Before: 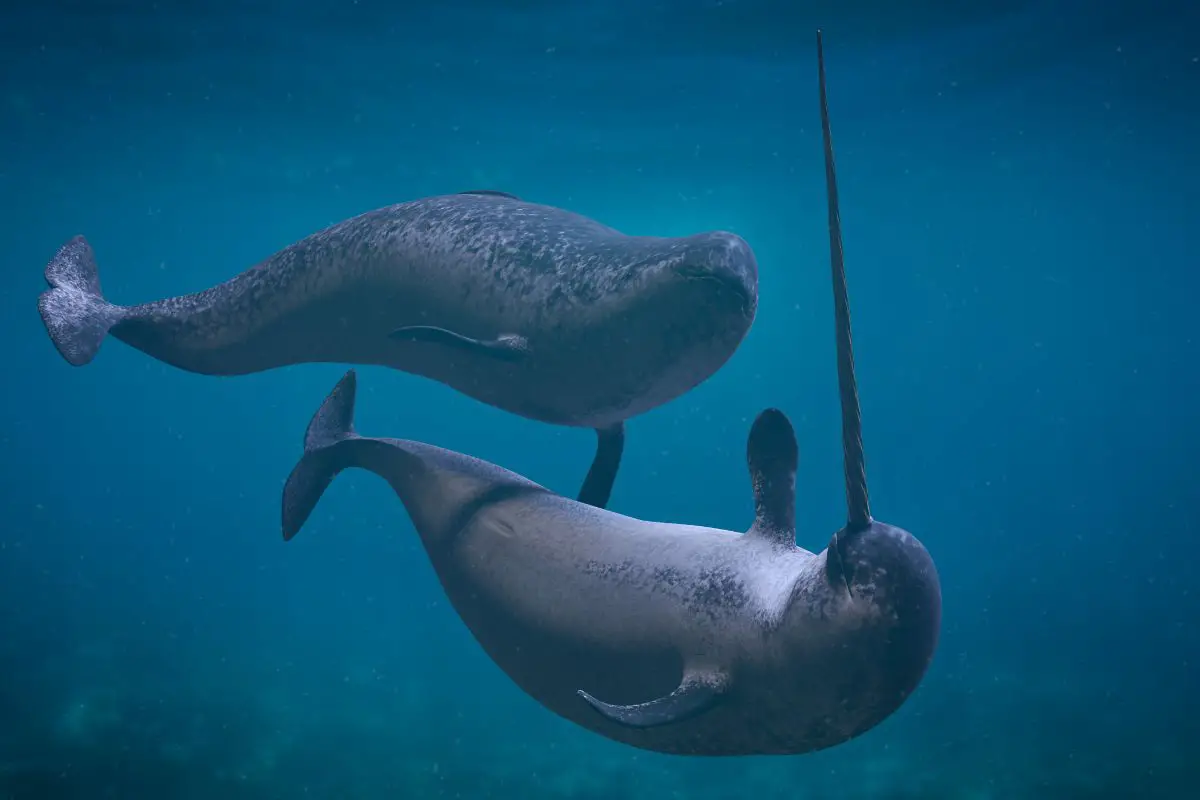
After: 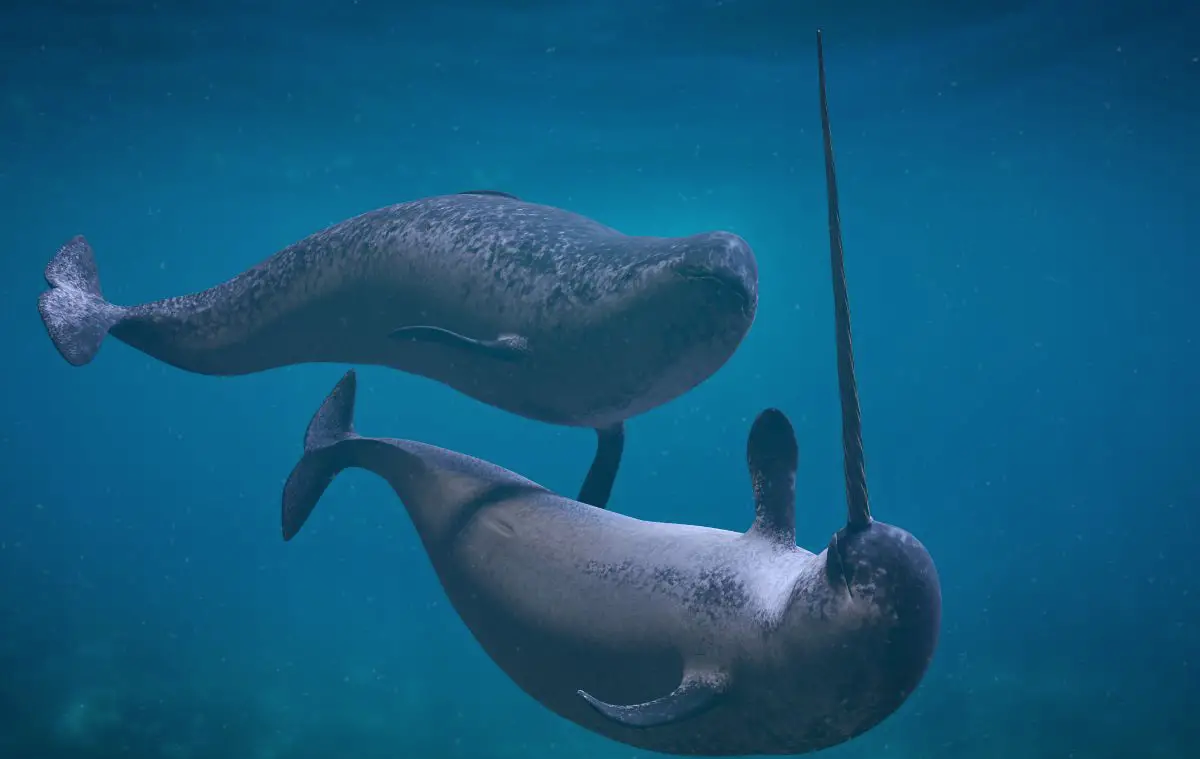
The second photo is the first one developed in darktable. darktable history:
crop and rotate: top 0%, bottom 5.097%
shadows and highlights: radius 125.46, shadows 30.51, highlights -30.51, low approximation 0.01, soften with gaussian
